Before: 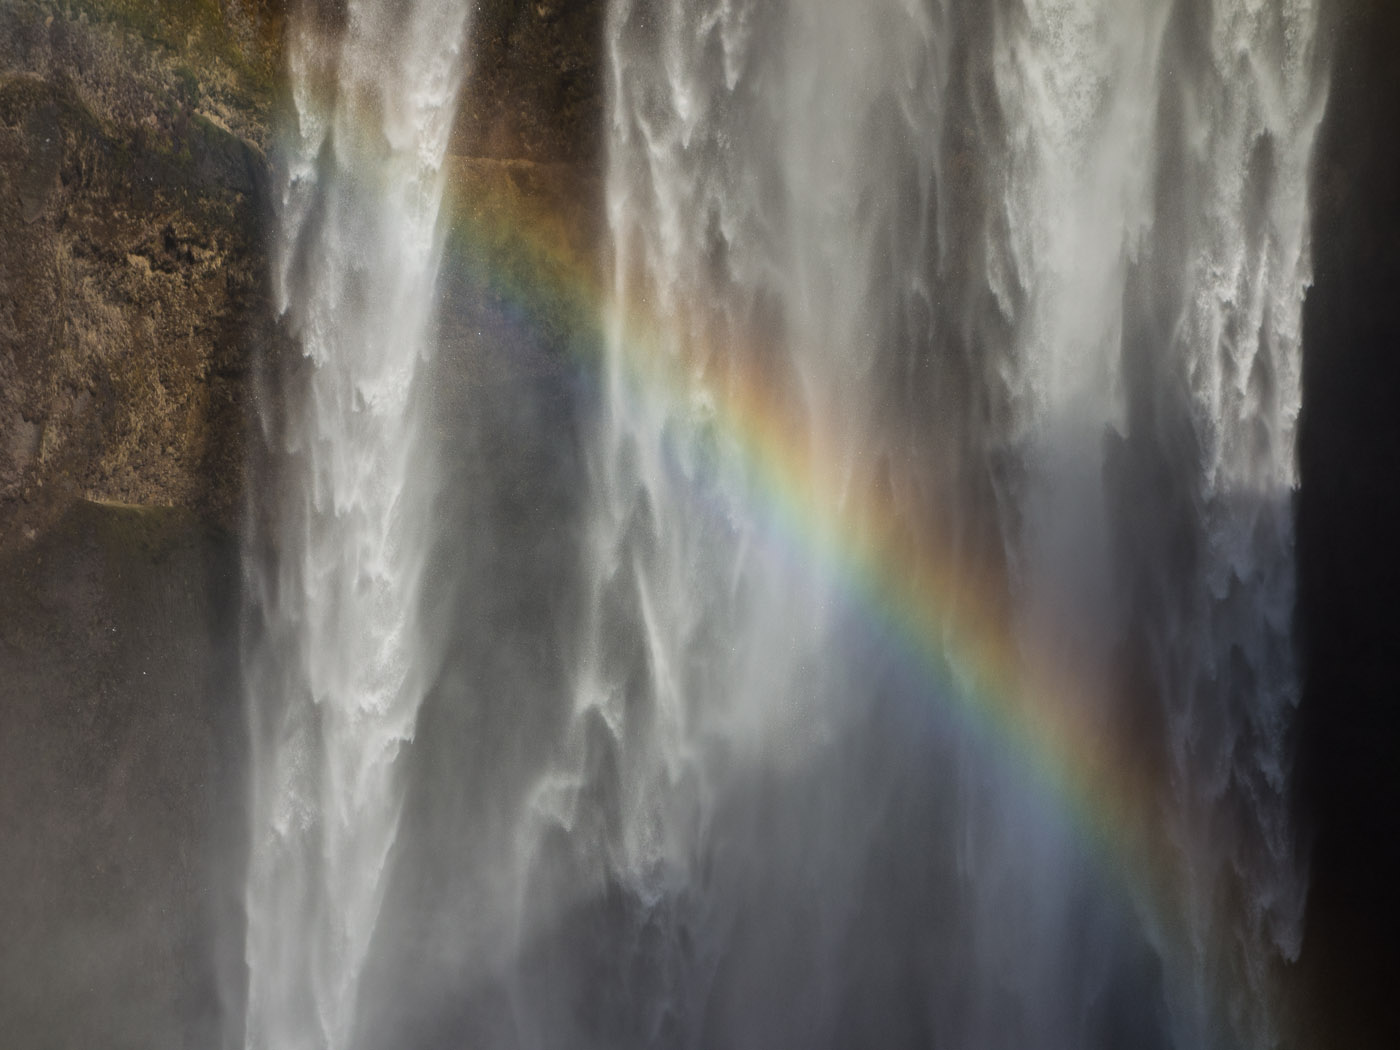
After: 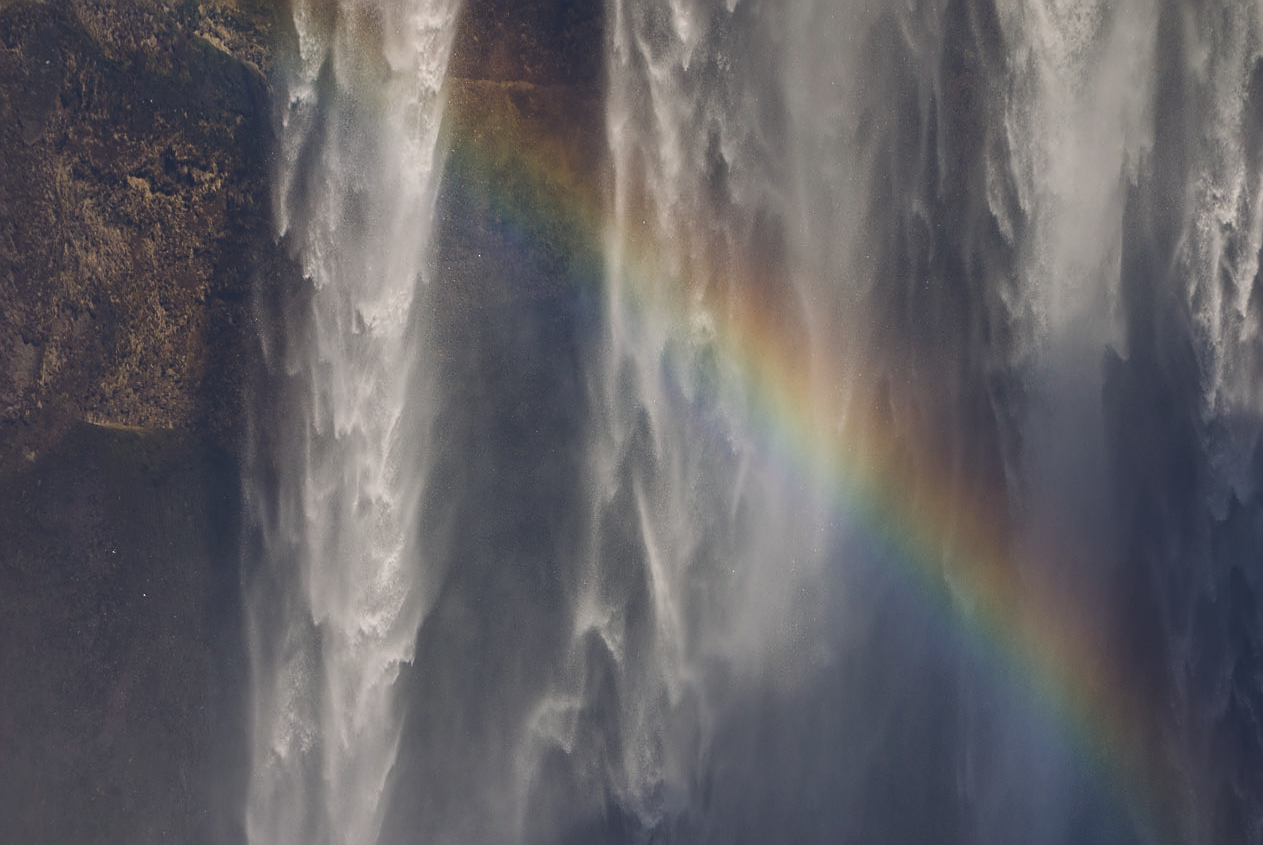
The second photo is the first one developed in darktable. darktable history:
crop: top 7.49%, right 9.717%, bottom 11.943%
color balance rgb: highlights gain › chroma 2.94%, highlights gain › hue 60.57°, global offset › chroma 0.25%, global offset › hue 256.52°, perceptual saturation grading › global saturation 20%, perceptual saturation grading › highlights -50%, perceptual saturation grading › shadows 30%, contrast 15%
haze removal: compatibility mode true, adaptive false
exposure: black level correction -0.036, exposure -0.497 EV, compensate highlight preservation false
sharpen: amount 0.55
white balance: emerald 1
